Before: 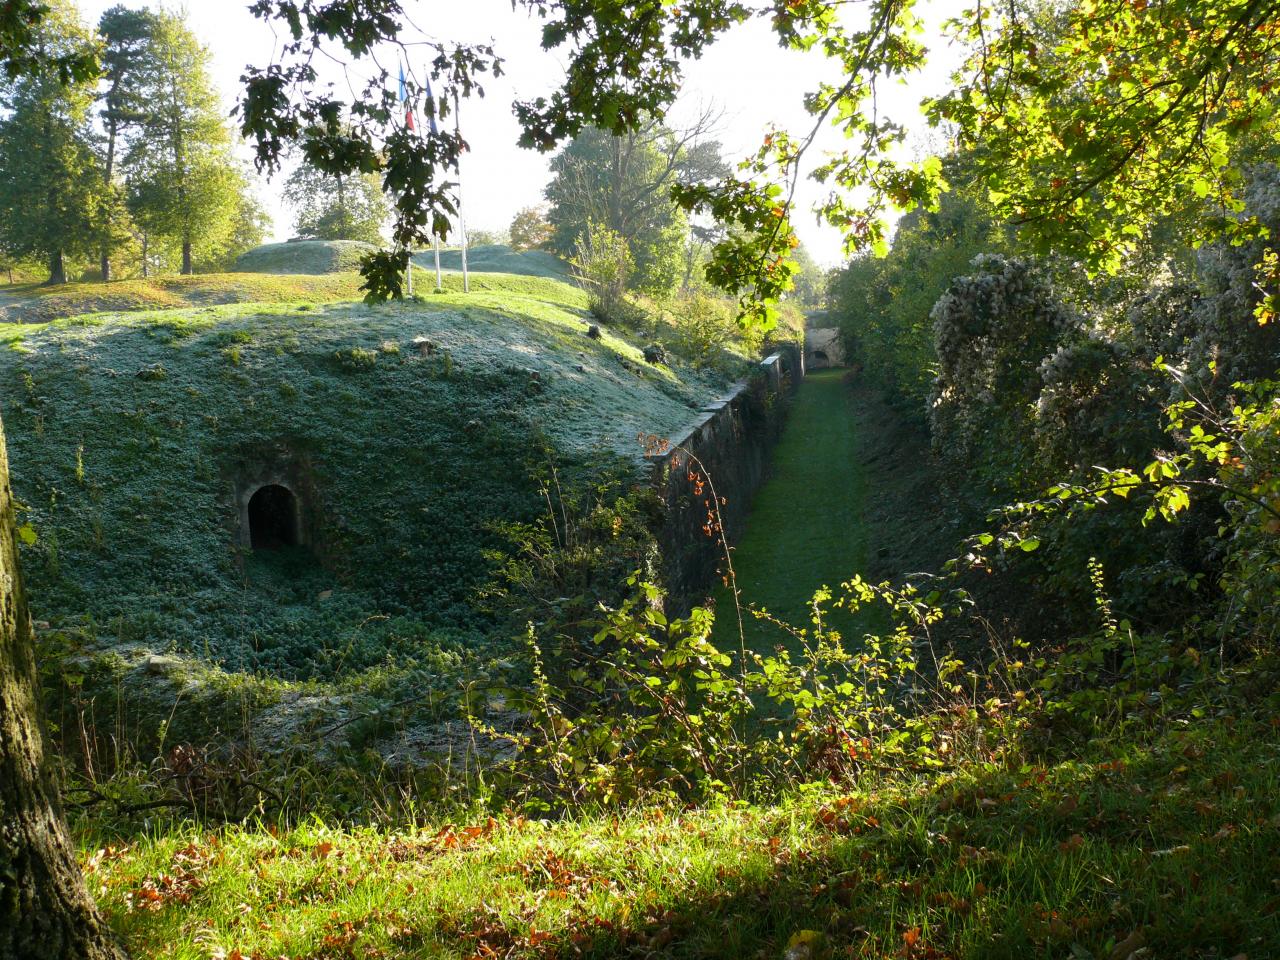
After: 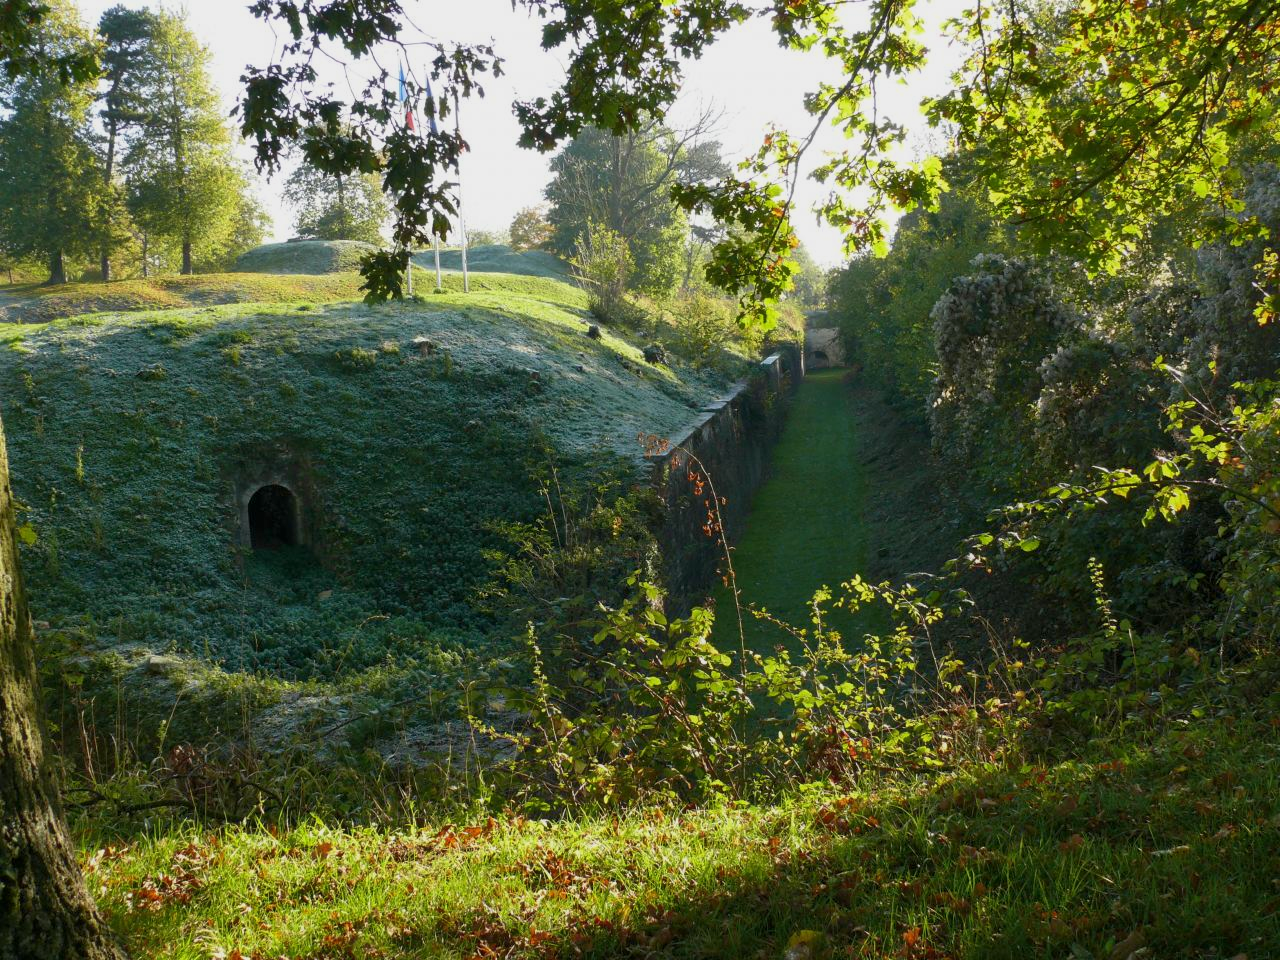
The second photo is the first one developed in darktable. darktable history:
velvia: strength 8.7%
tone equalizer: -8 EV 0.242 EV, -7 EV 0.436 EV, -6 EV 0.411 EV, -5 EV 0.246 EV, -3 EV -0.256 EV, -2 EV -0.414 EV, -1 EV -0.397 EV, +0 EV -0.248 EV
